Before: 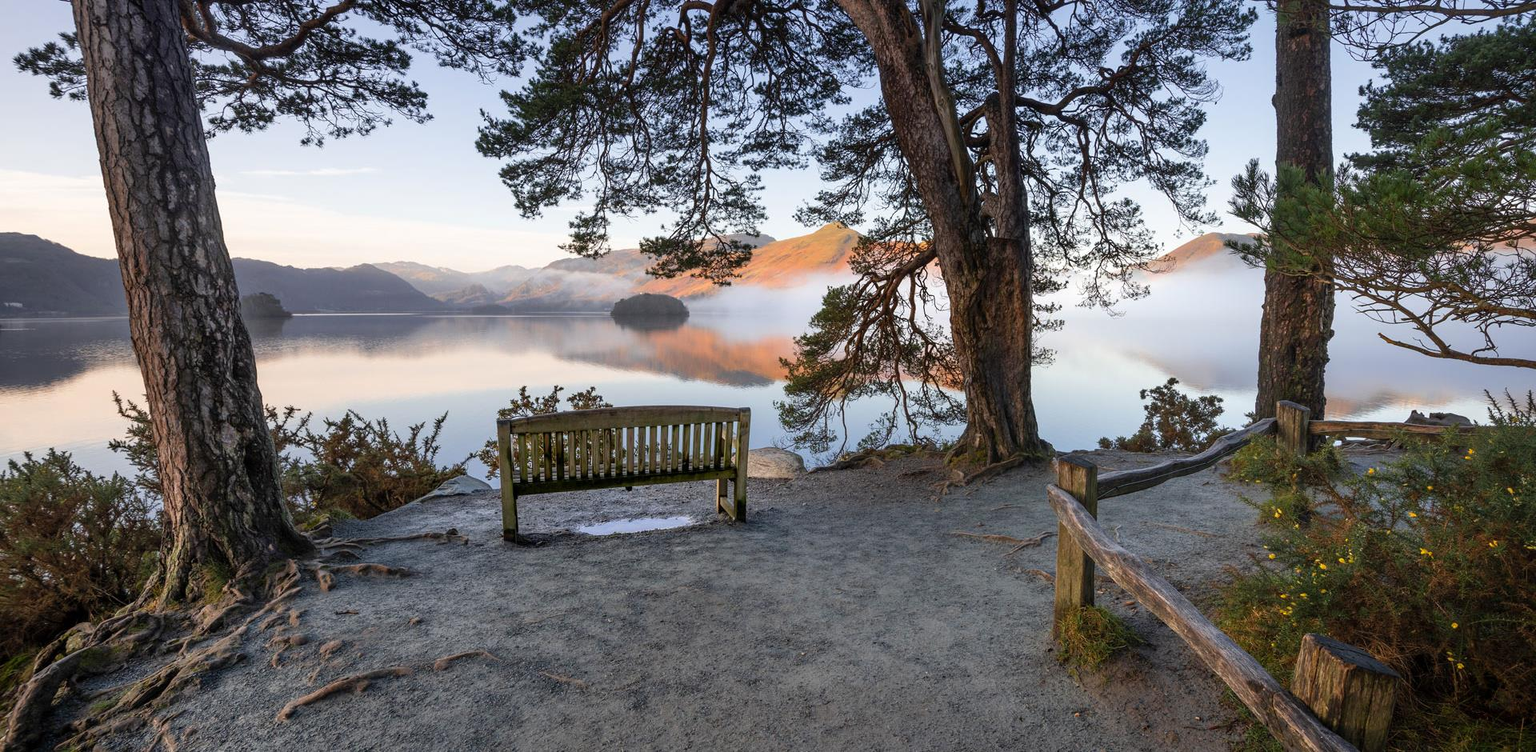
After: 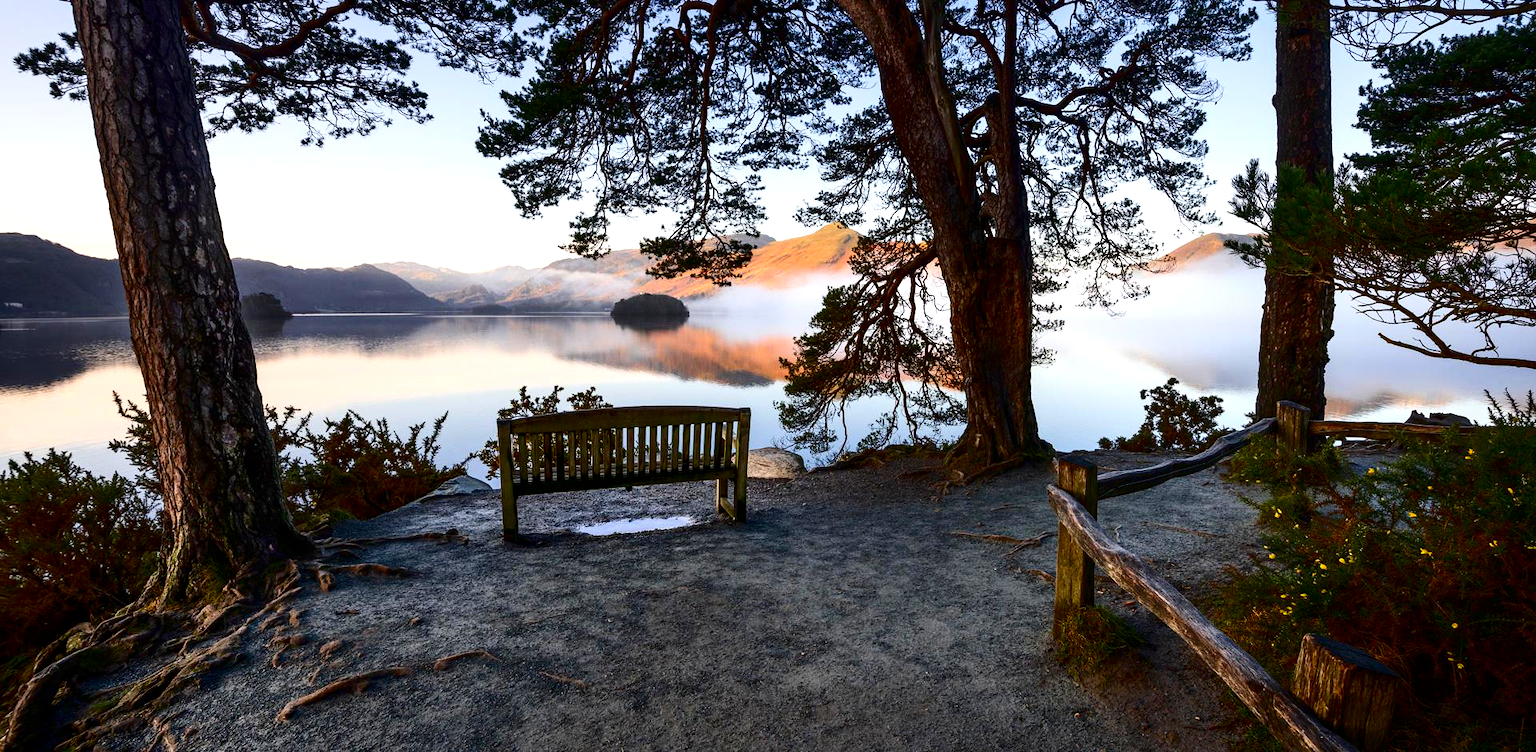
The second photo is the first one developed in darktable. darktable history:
color balance rgb: perceptual saturation grading › global saturation 20%, perceptual saturation grading › highlights -25%, perceptual saturation grading › shadows 25%
tone equalizer: -8 EV -0.417 EV, -7 EV -0.389 EV, -6 EV -0.333 EV, -5 EV -0.222 EV, -3 EV 0.222 EV, -2 EV 0.333 EV, -1 EV 0.389 EV, +0 EV 0.417 EV, edges refinement/feathering 500, mask exposure compensation -1.57 EV, preserve details no
contrast brightness saturation: contrast 0.22, brightness -0.19, saturation 0.24
